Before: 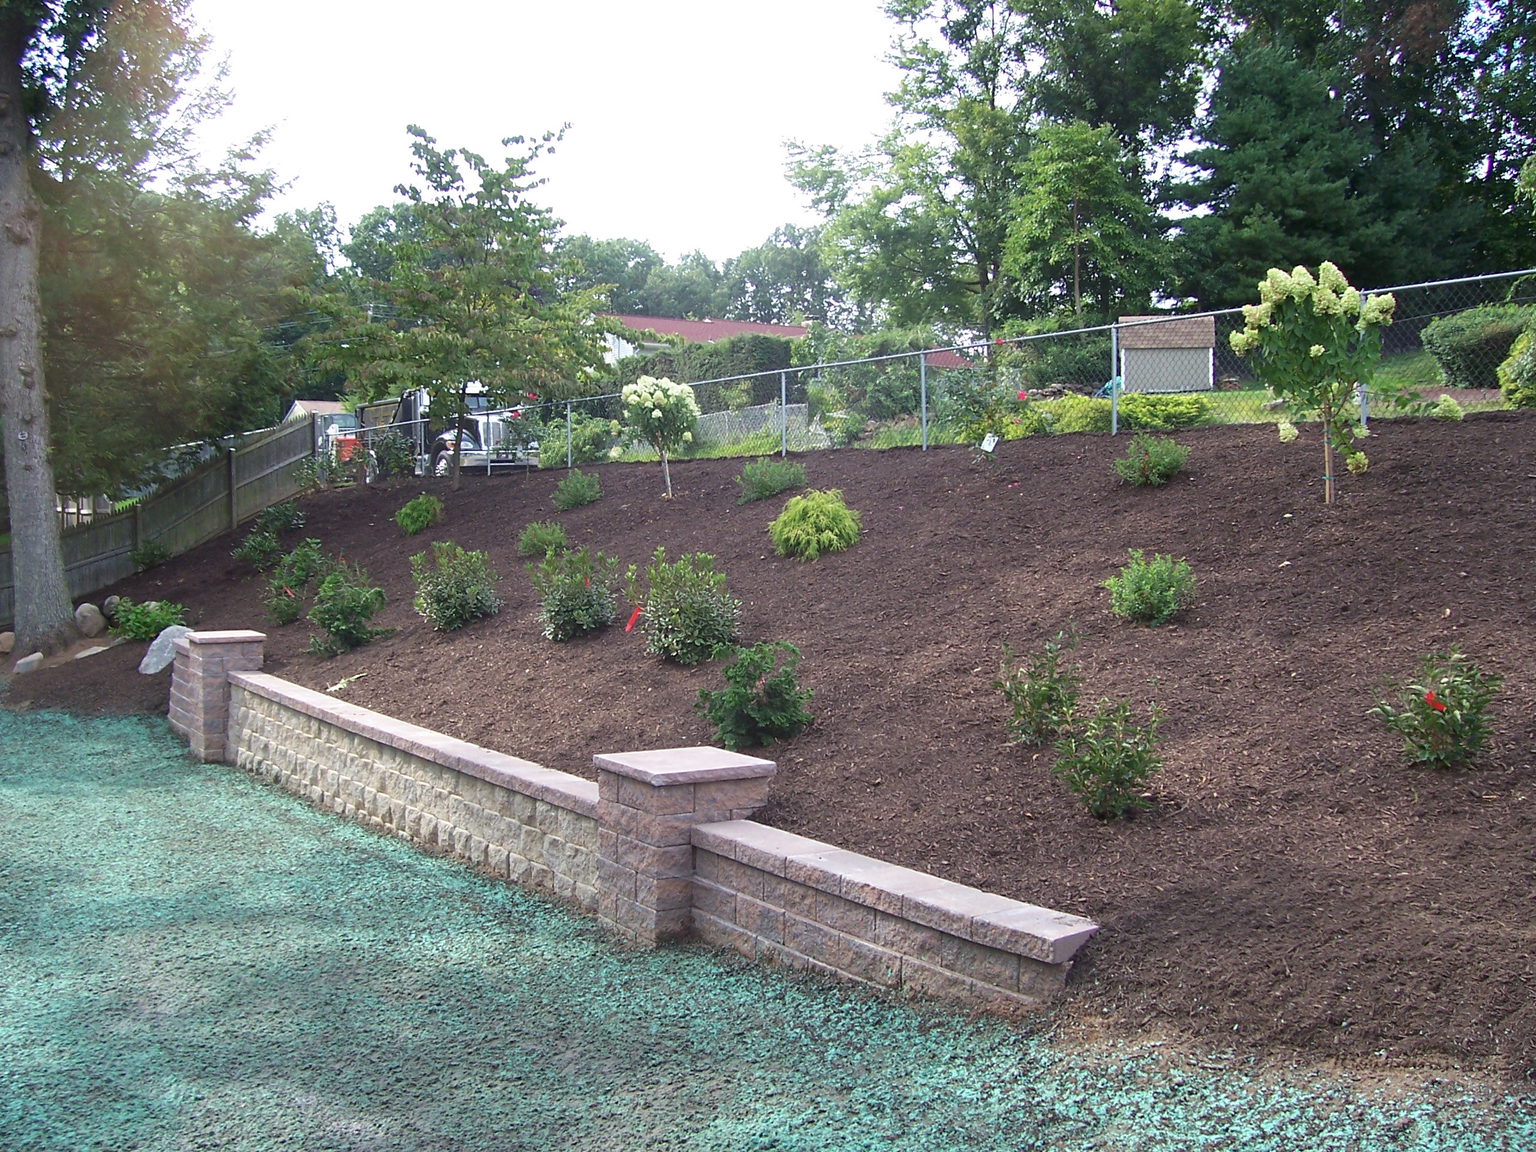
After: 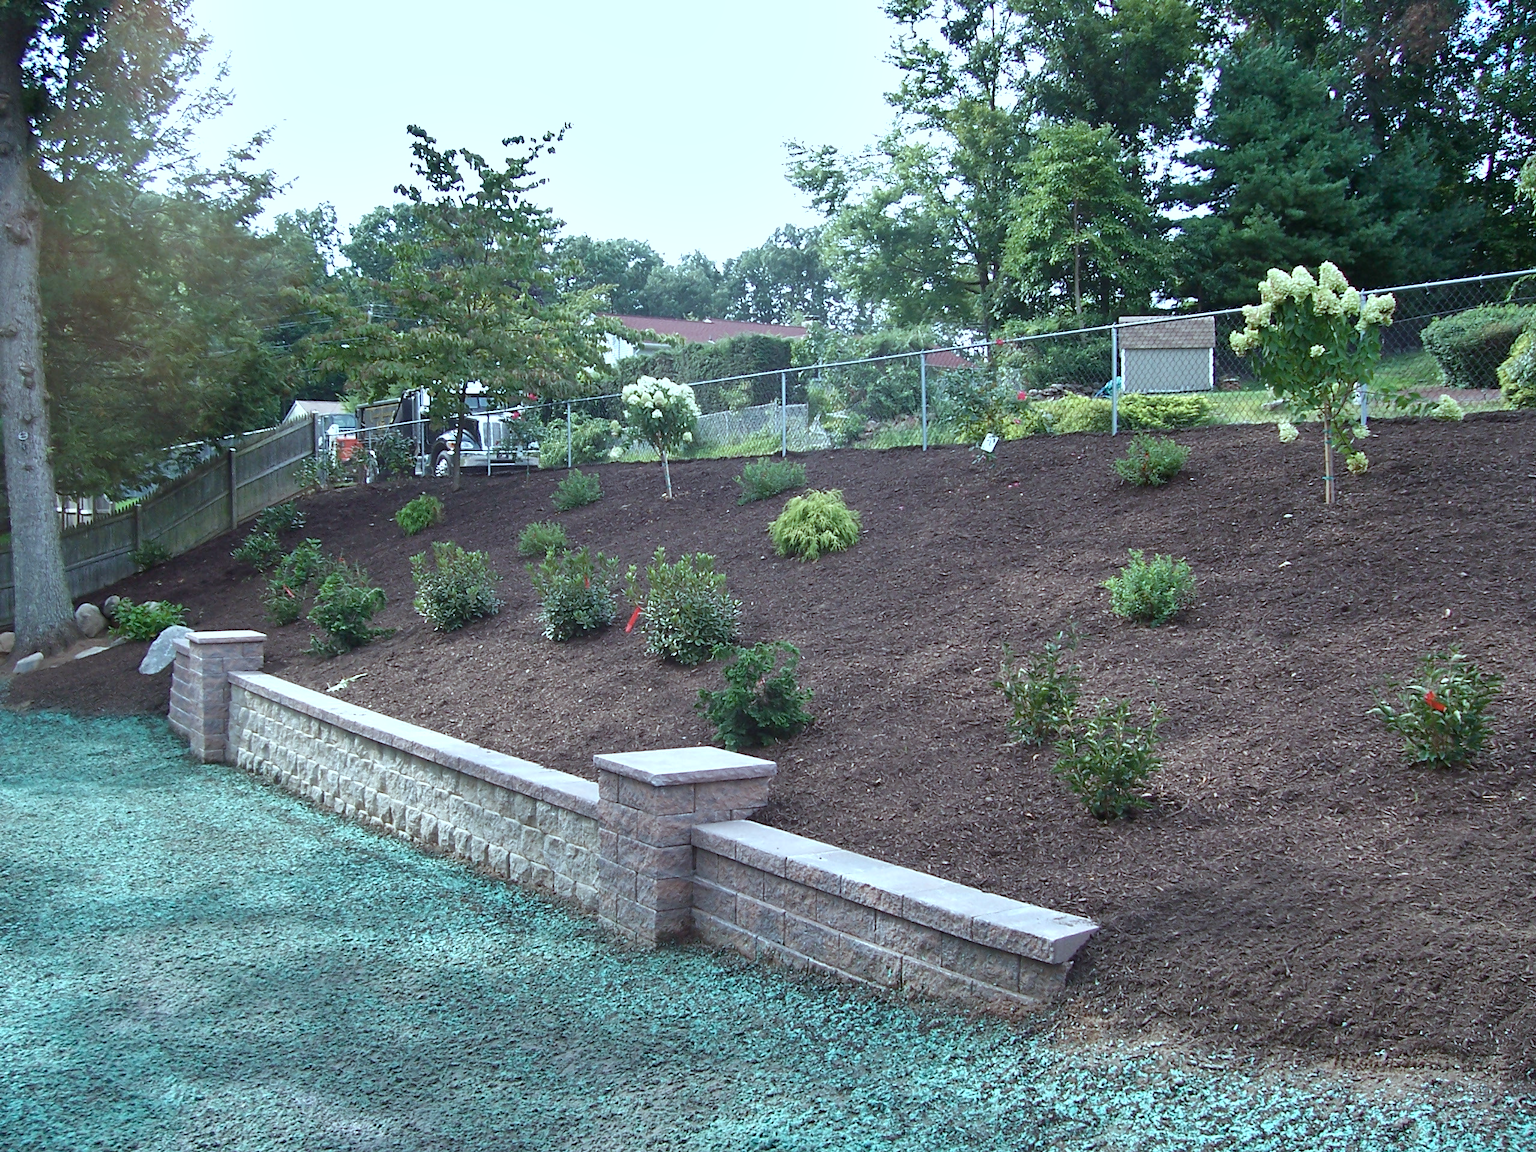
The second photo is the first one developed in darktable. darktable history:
color balance rgb: power › luminance -8.808%, perceptual saturation grading › global saturation 20%, perceptual saturation grading › highlights -14.087%, perceptual saturation grading › shadows 49.691%, global vibrance 9.723%
exposure: black level correction 0, exposure 0.199 EV, compensate highlight preservation false
color correction: highlights a* -13.05, highlights b* -18.07, saturation 0.702
shadows and highlights: soften with gaussian
